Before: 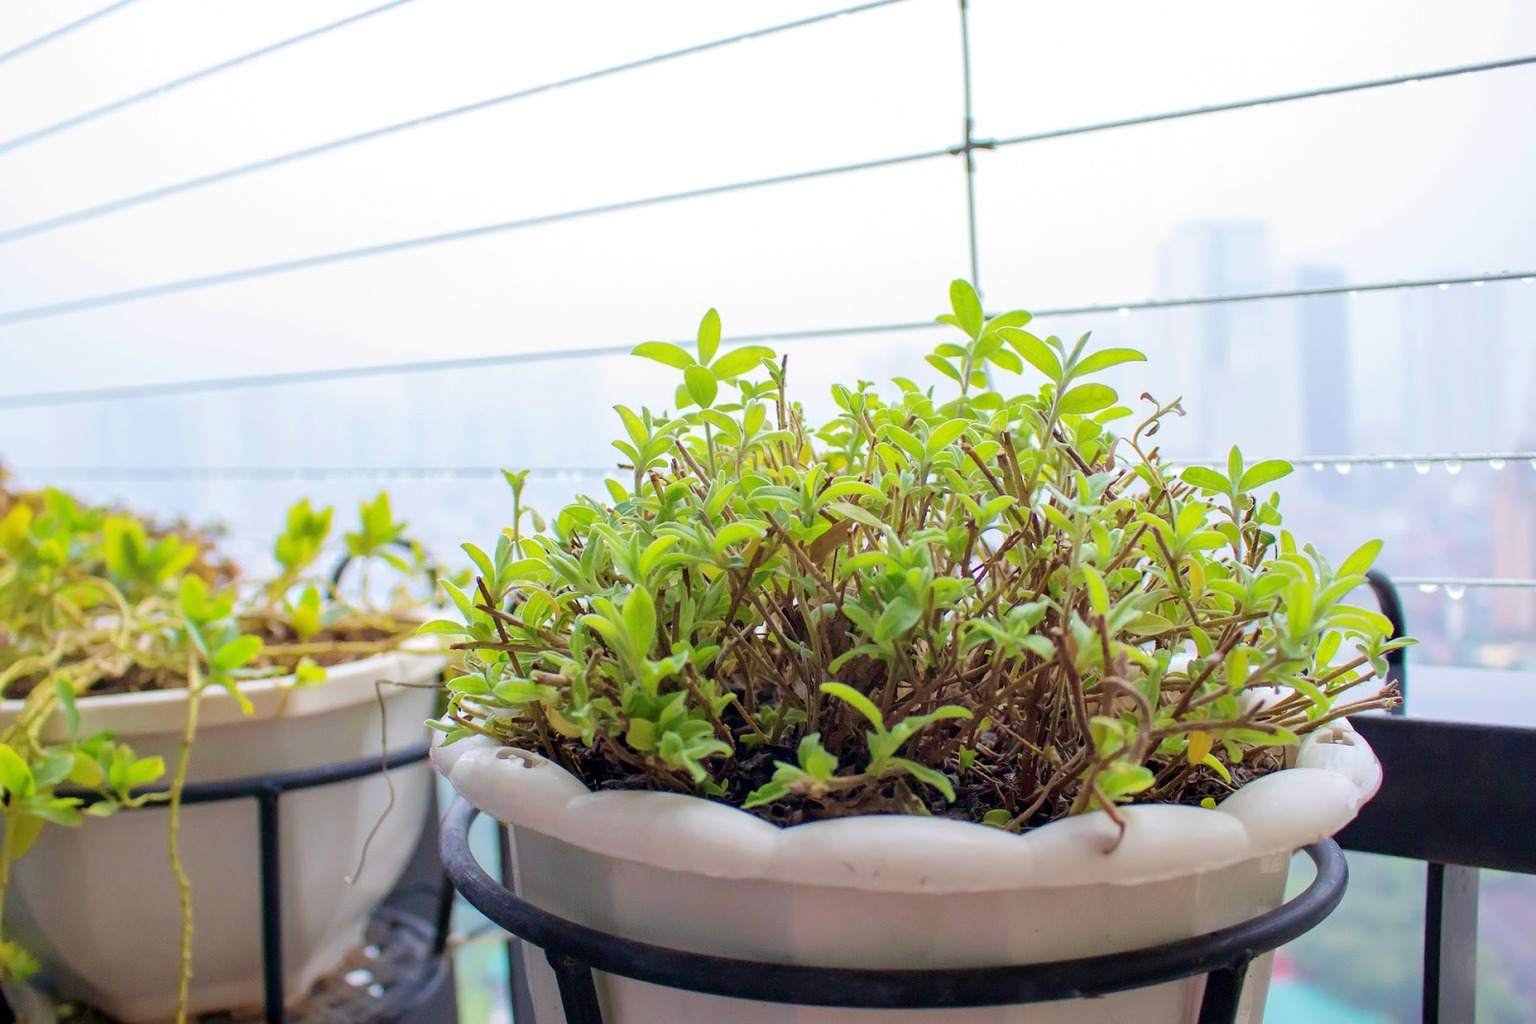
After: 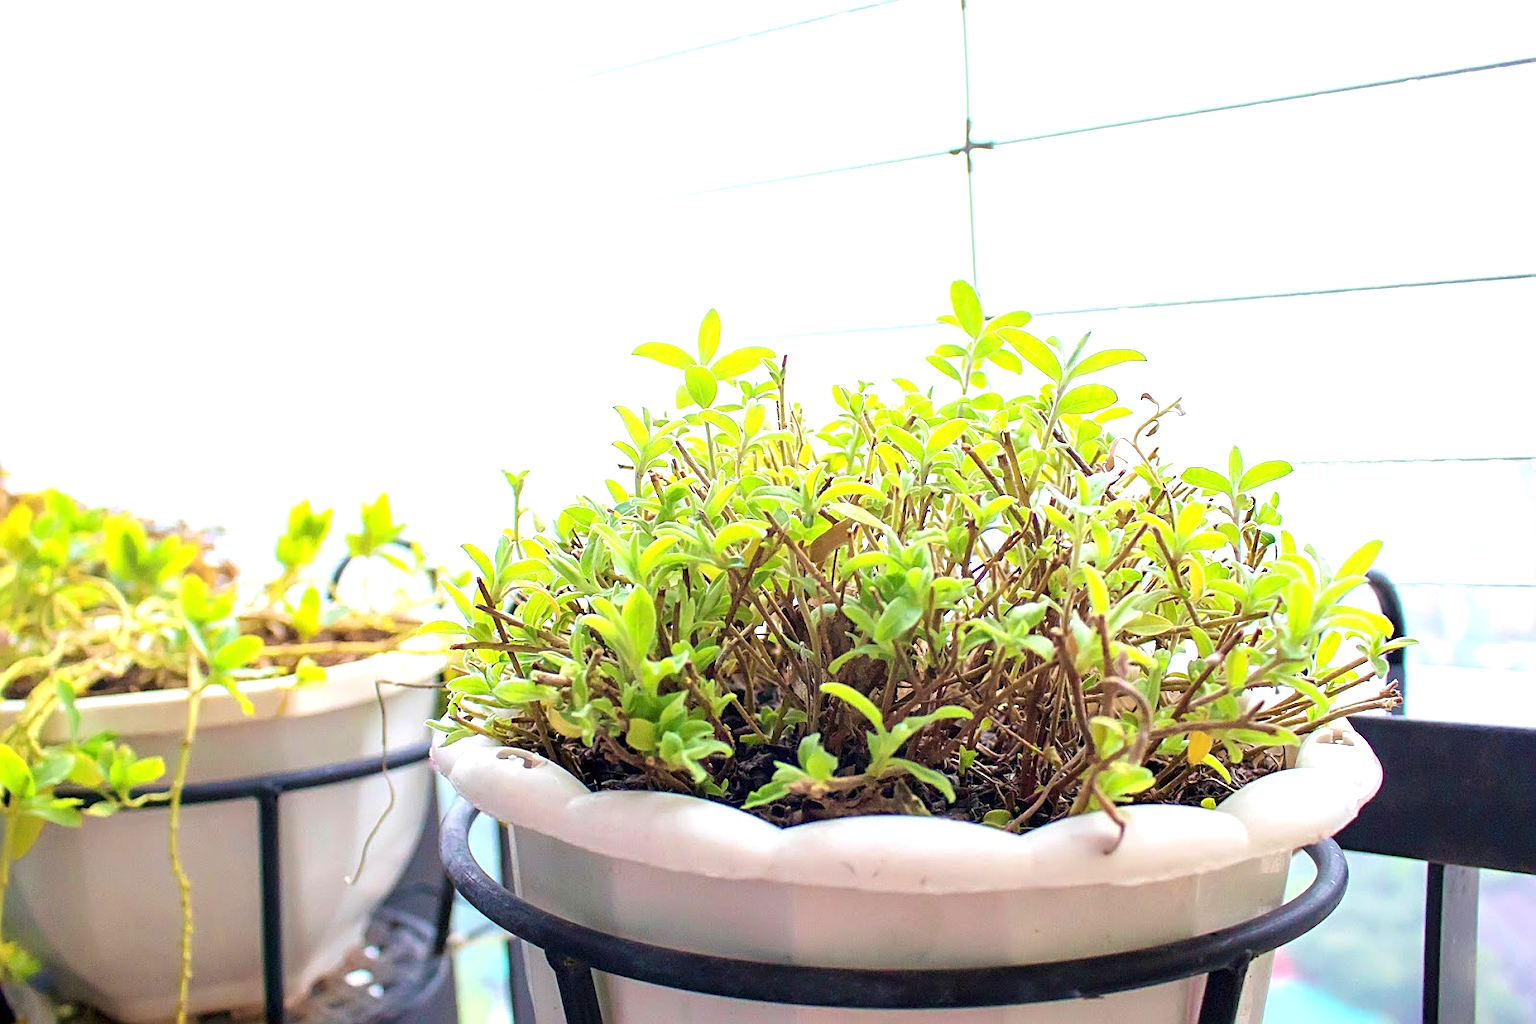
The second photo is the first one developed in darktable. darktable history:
sharpen: on, module defaults
exposure: black level correction 0, exposure 0.895 EV, compensate exposure bias true, compensate highlight preservation false
